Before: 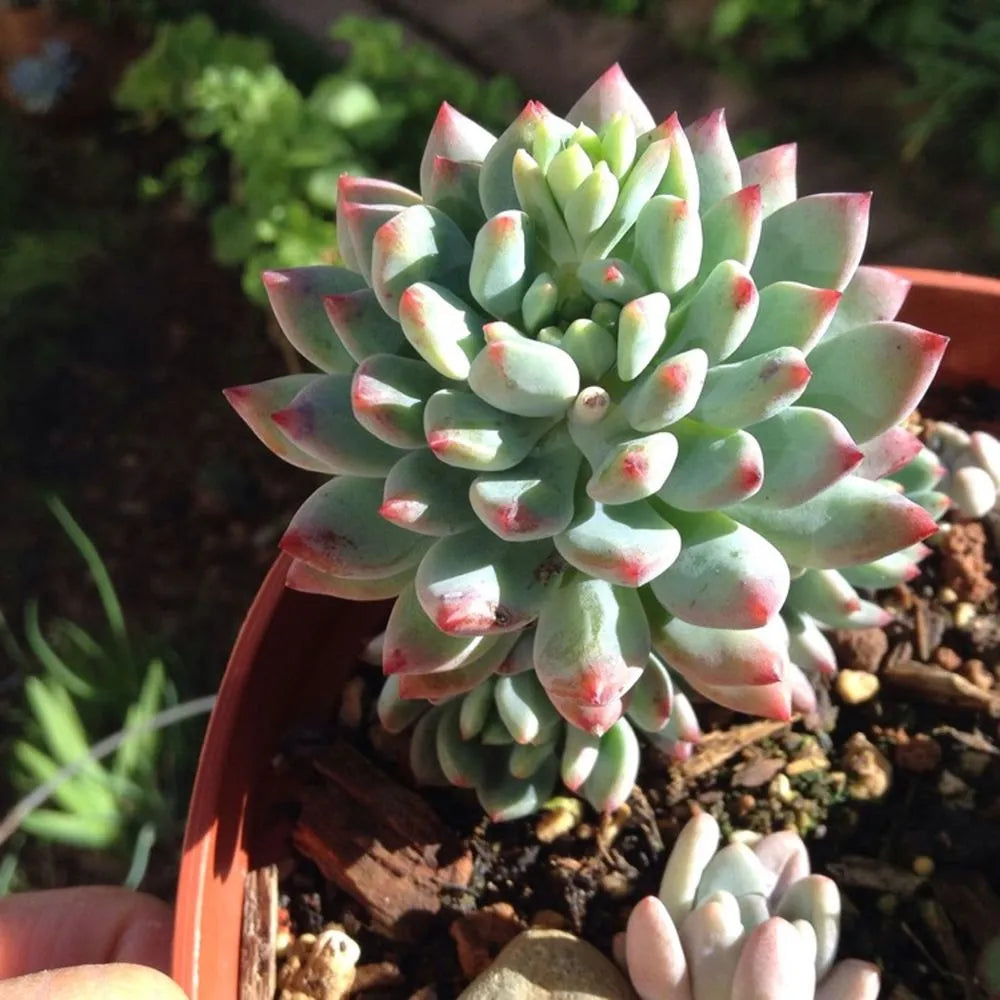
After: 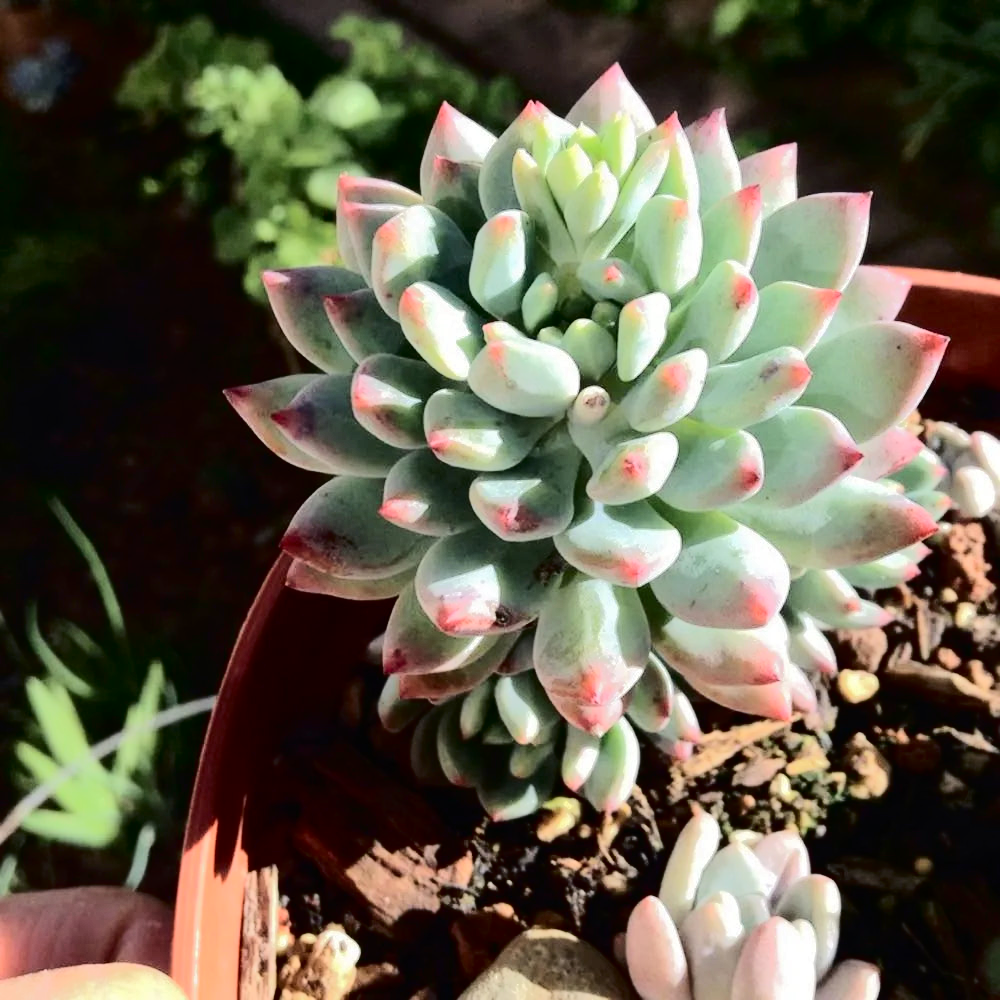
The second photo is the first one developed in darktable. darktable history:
tone curve: curves: ch0 [(0, 0) (0.003, 0.001) (0.011, 0.005) (0.025, 0.009) (0.044, 0.014) (0.069, 0.019) (0.1, 0.028) (0.136, 0.039) (0.177, 0.073) (0.224, 0.134) (0.277, 0.218) (0.335, 0.343) (0.399, 0.488) (0.468, 0.608) (0.543, 0.699) (0.623, 0.773) (0.709, 0.819) (0.801, 0.852) (0.898, 0.874) (1, 1)], color space Lab, independent channels, preserve colors none
